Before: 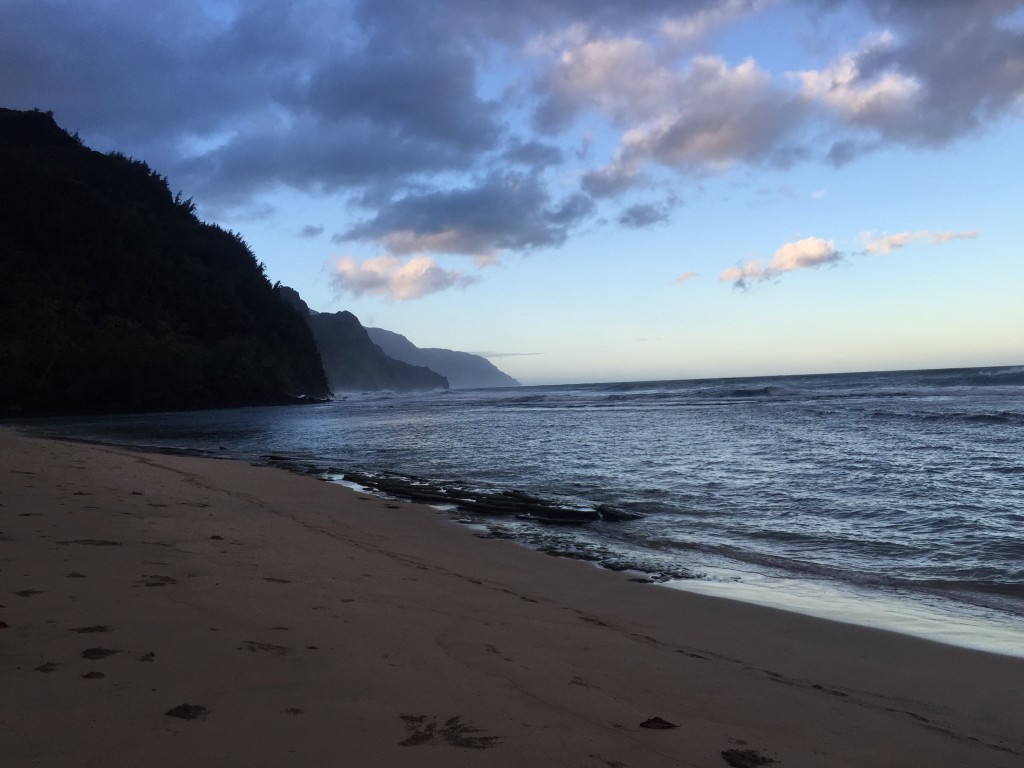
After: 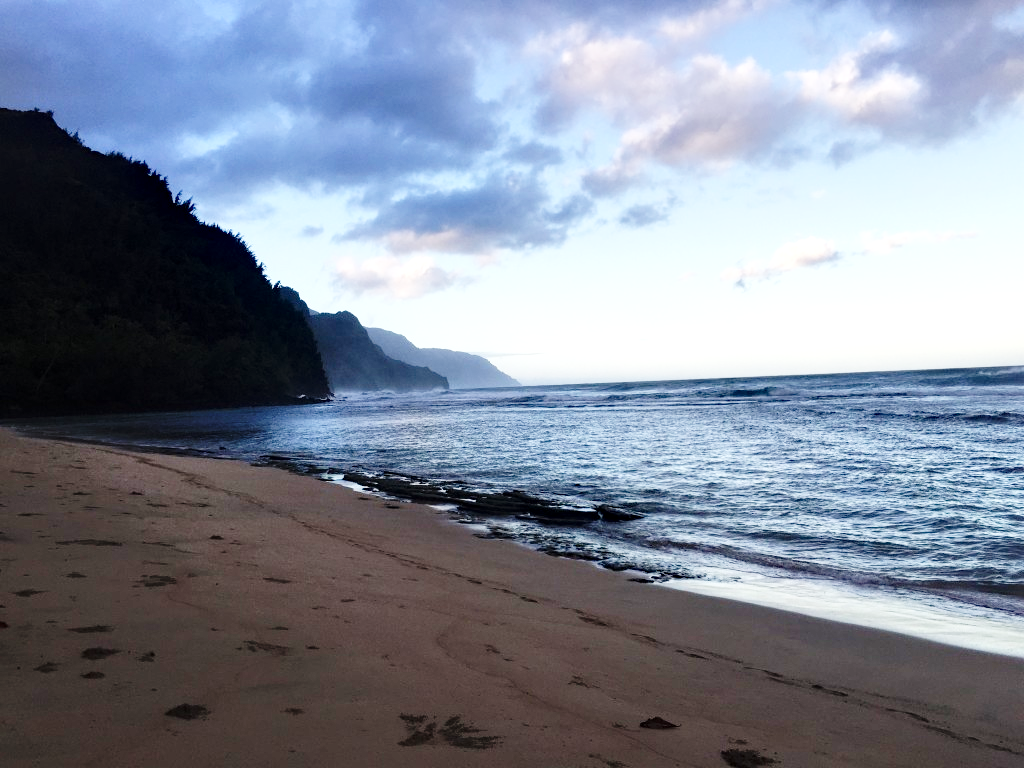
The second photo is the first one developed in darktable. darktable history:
exposure: exposure -0.155 EV, compensate highlight preservation false
local contrast: highlights 104%, shadows 101%, detail 119%, midtone range 0.2
base curve: curves: ch0 [(0, 0) (0.036, 0.037) (0.121, 0.228) (0.46, 0.76) (0.859, 0.983) (1, 1)], fusion 1, preserve colors none
